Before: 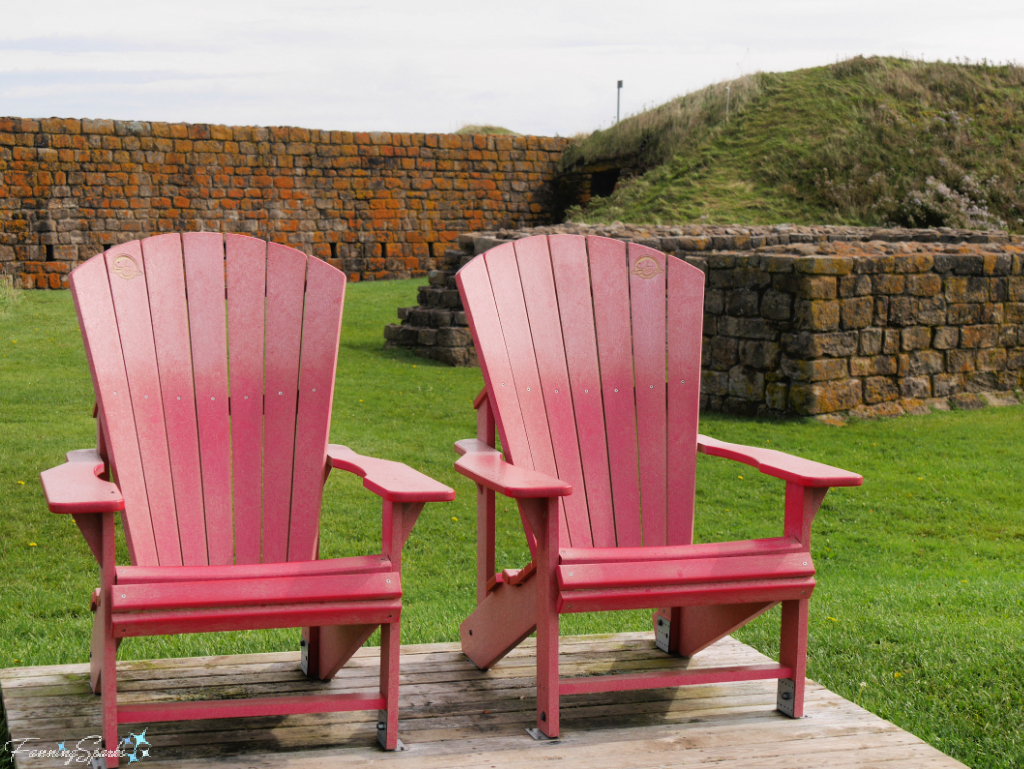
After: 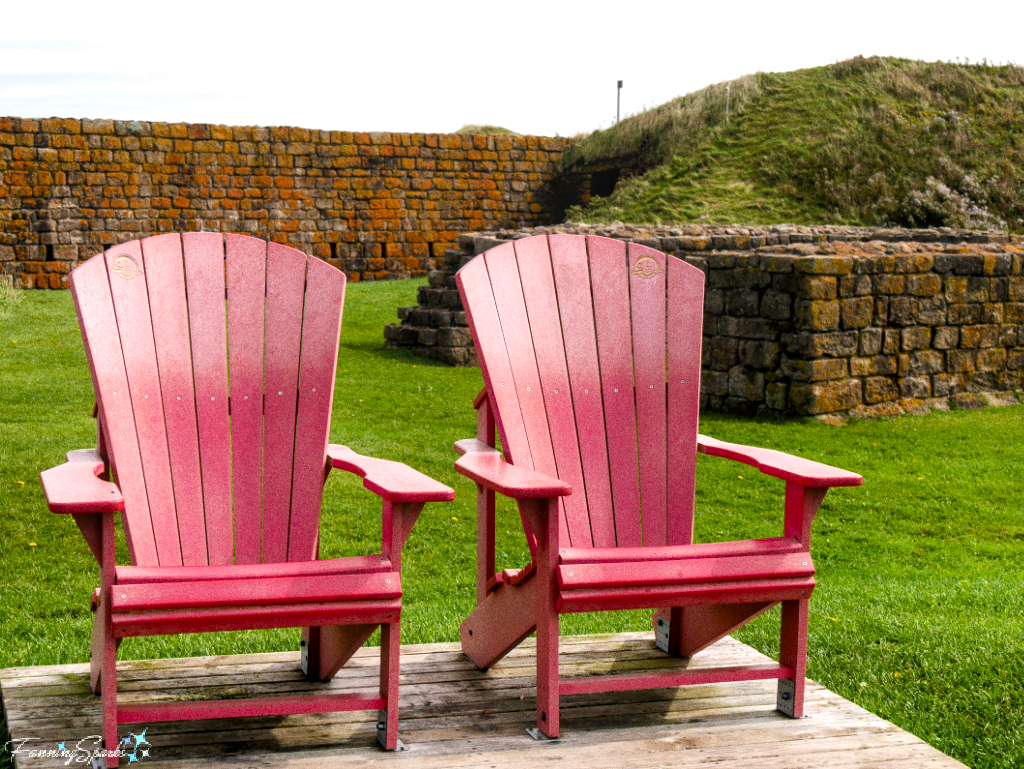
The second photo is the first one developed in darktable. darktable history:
white balance: emerald 1
color balance rgb: shadows lift › luminance -20%, power › hue 72.24°, highlights gain › luminance 15%, global offset › hue 171.6°, perceptual saturation grading › highlights -15%, perceptual saturation grading › shadows 25%, global vibrance 35%, contrast 10%
grain: coarseness 0.09 ISO
local contrast: on, module defaults
